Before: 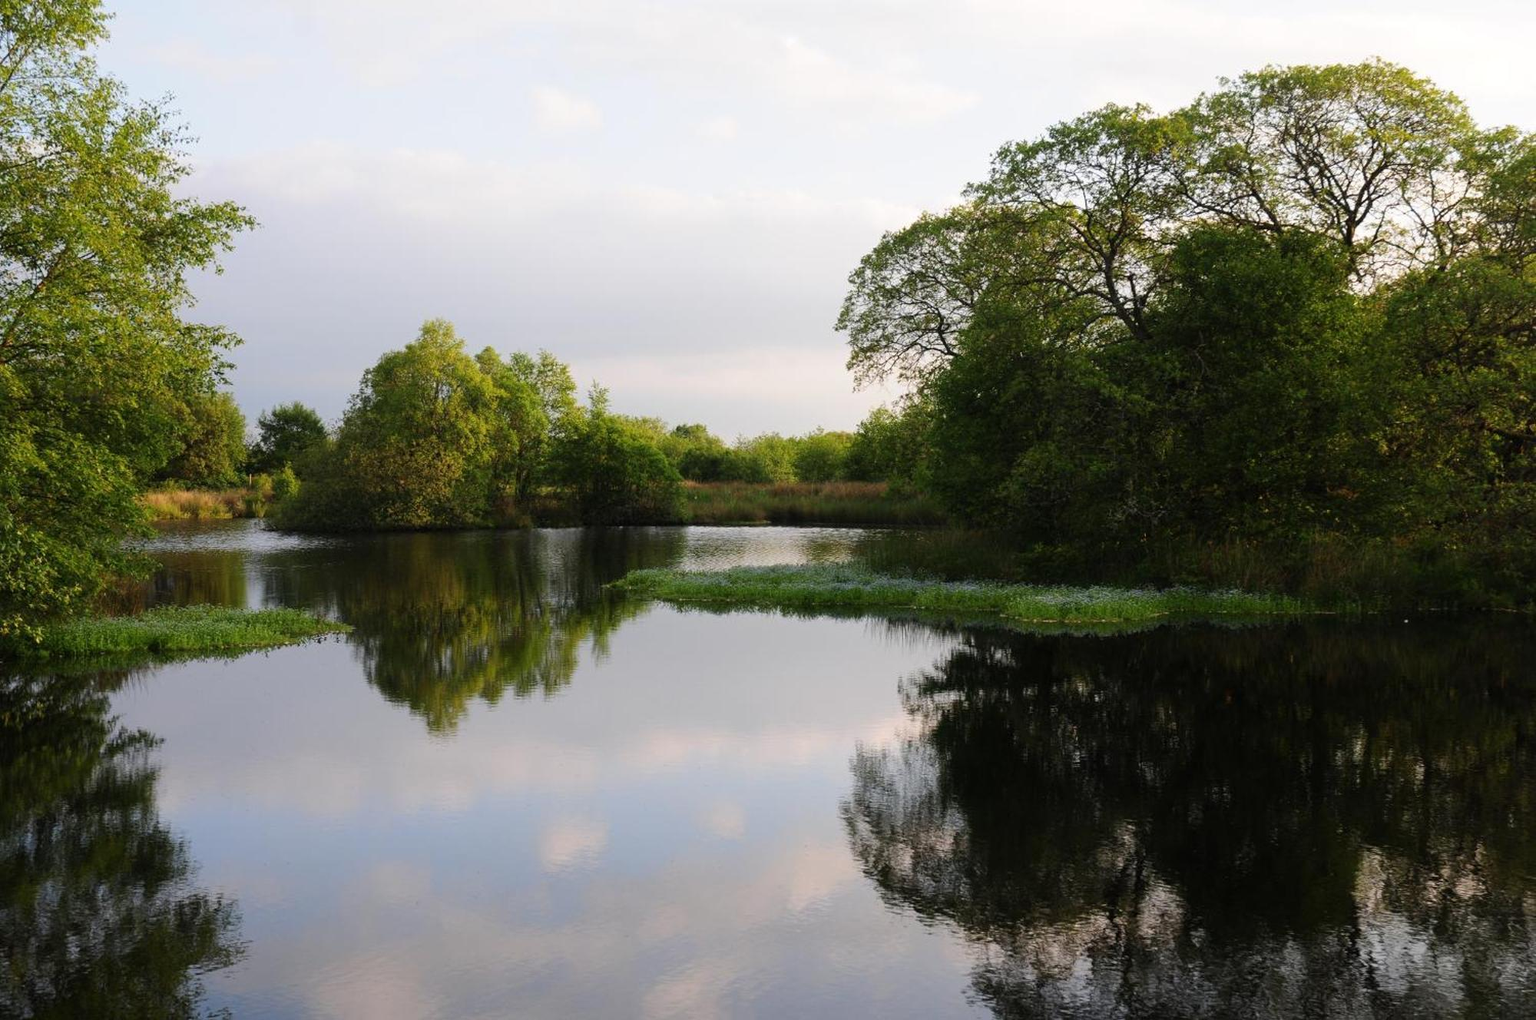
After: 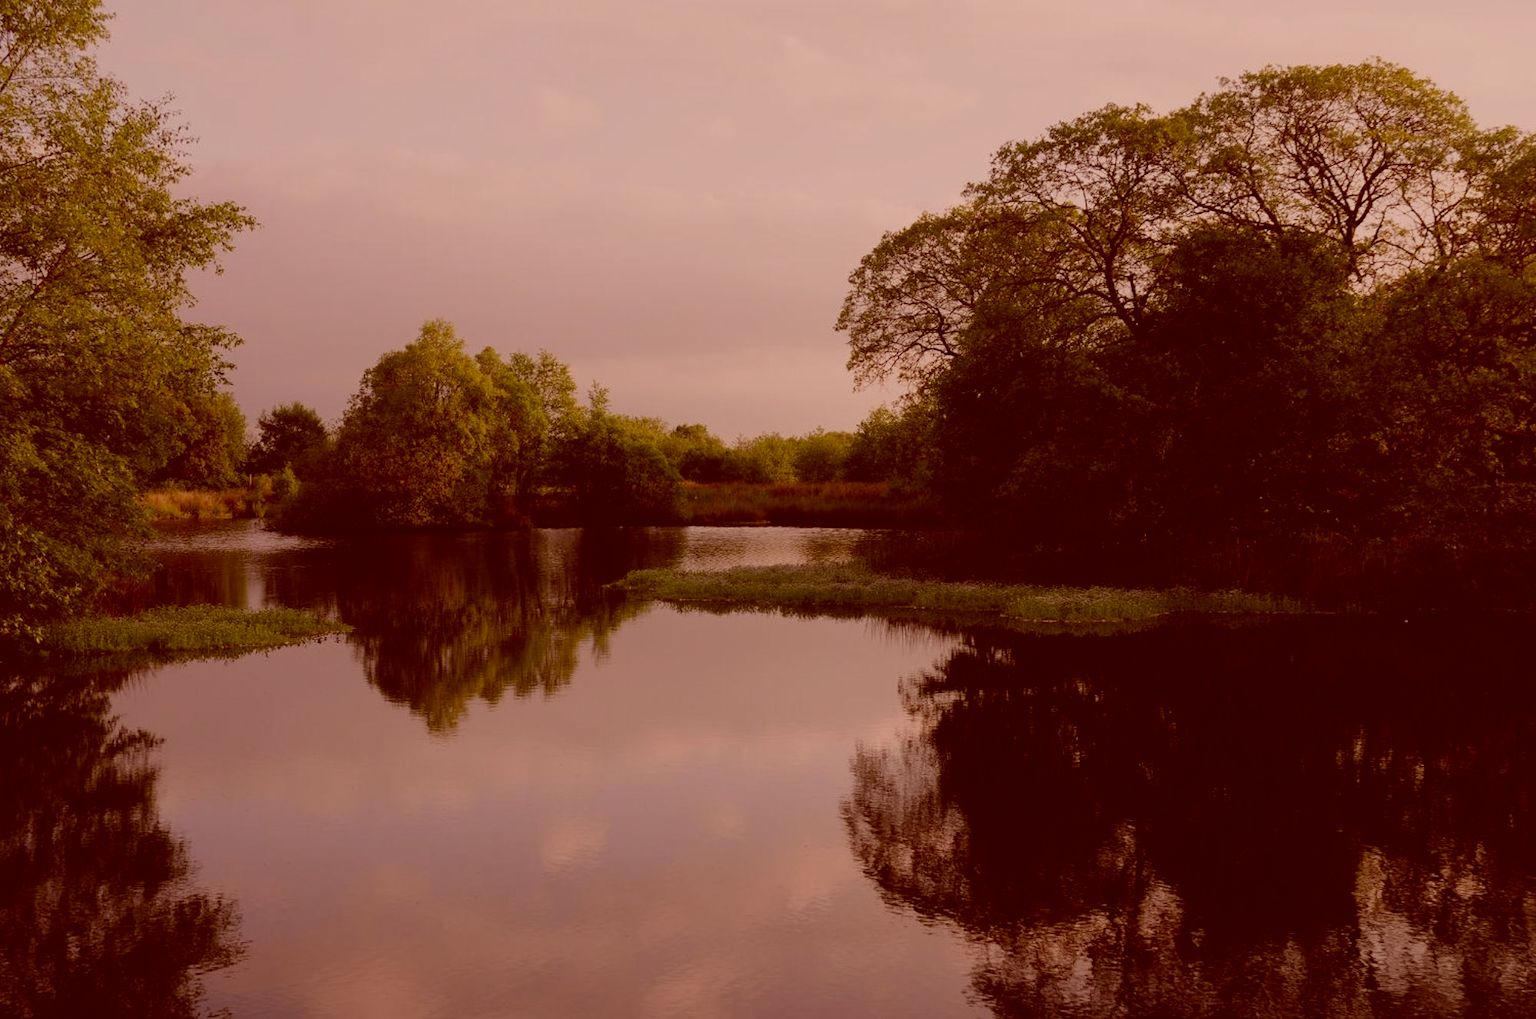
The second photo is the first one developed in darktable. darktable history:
exposure: exposure -0.999 EV, compensate highlight preservation false
color correction: highlights a* 9.34, highlights b* 8.8, shadows a* 39.25, shadows b* 39.21, saturation 0.805
